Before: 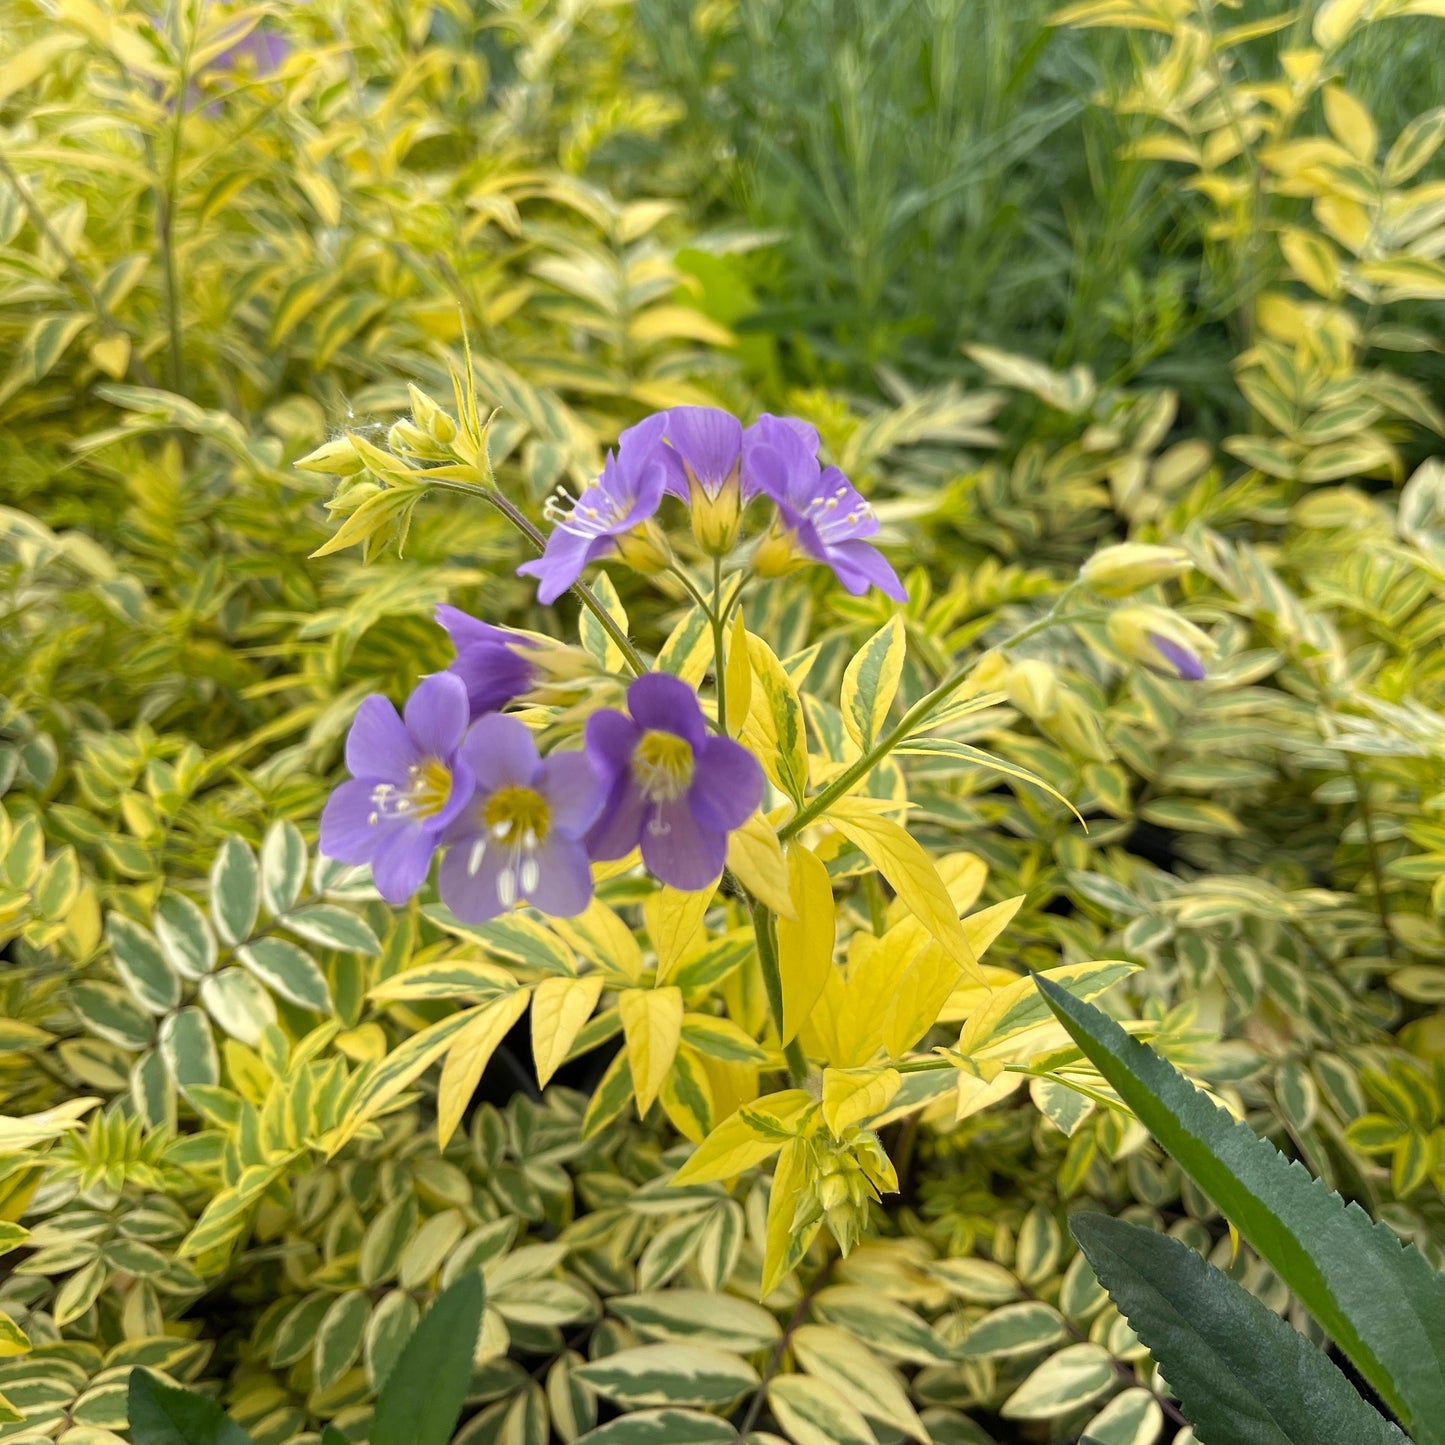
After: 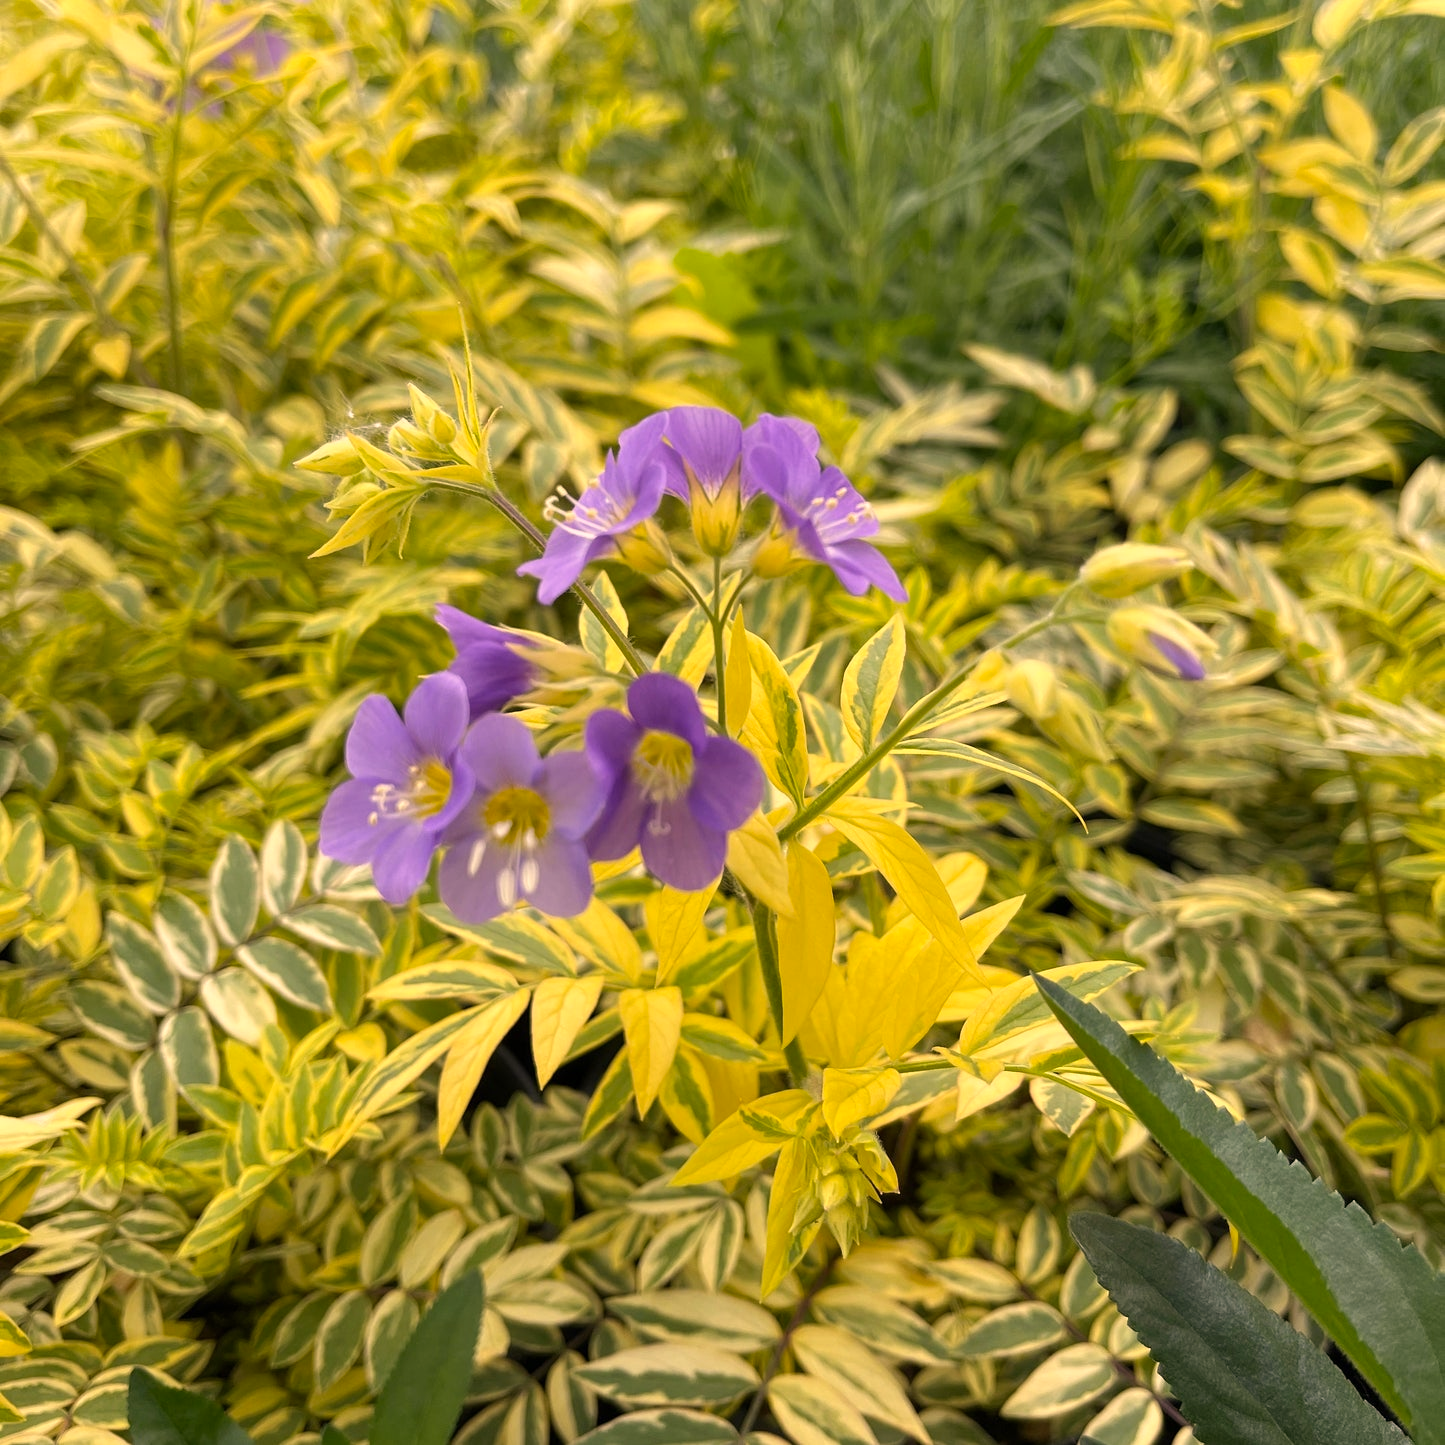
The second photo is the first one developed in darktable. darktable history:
color correction: highlights a* 11.82, highlights b* 11.86
